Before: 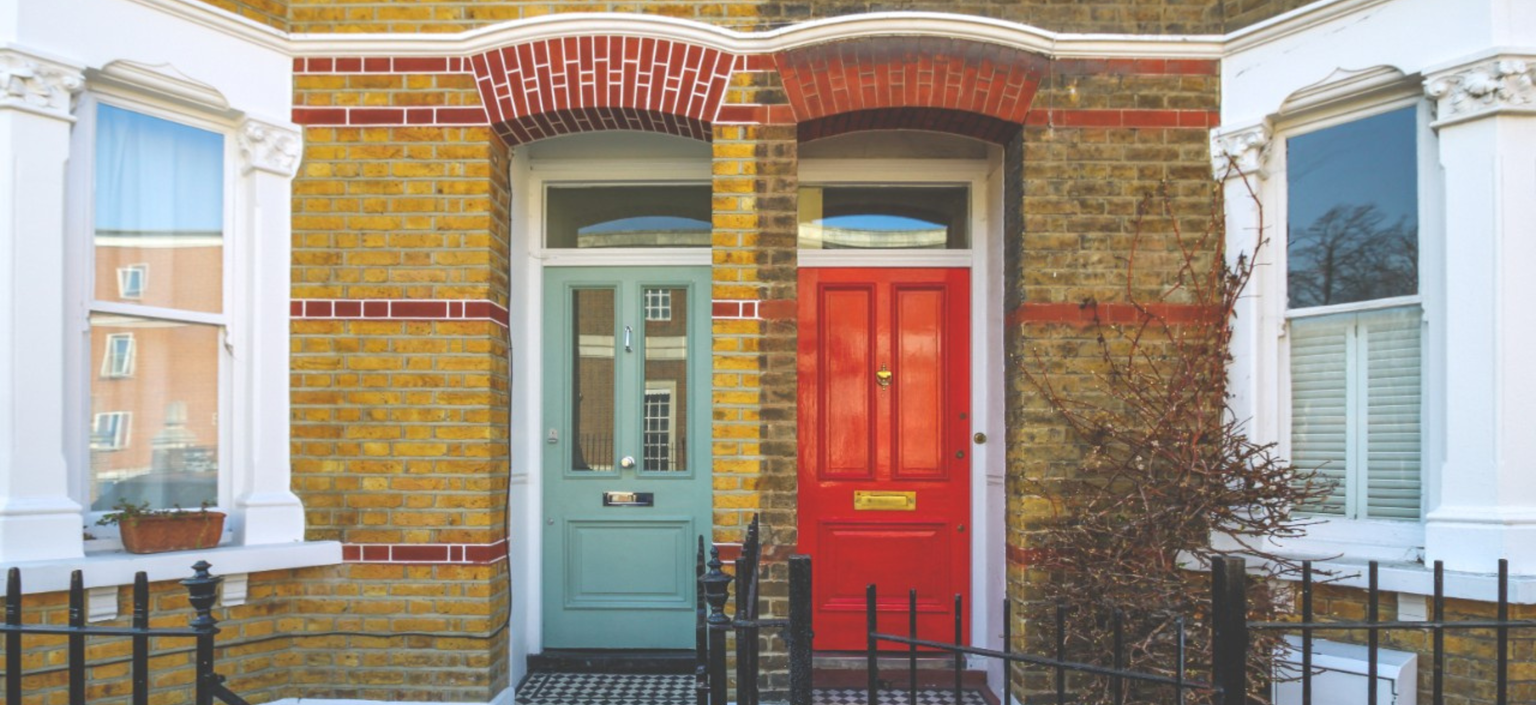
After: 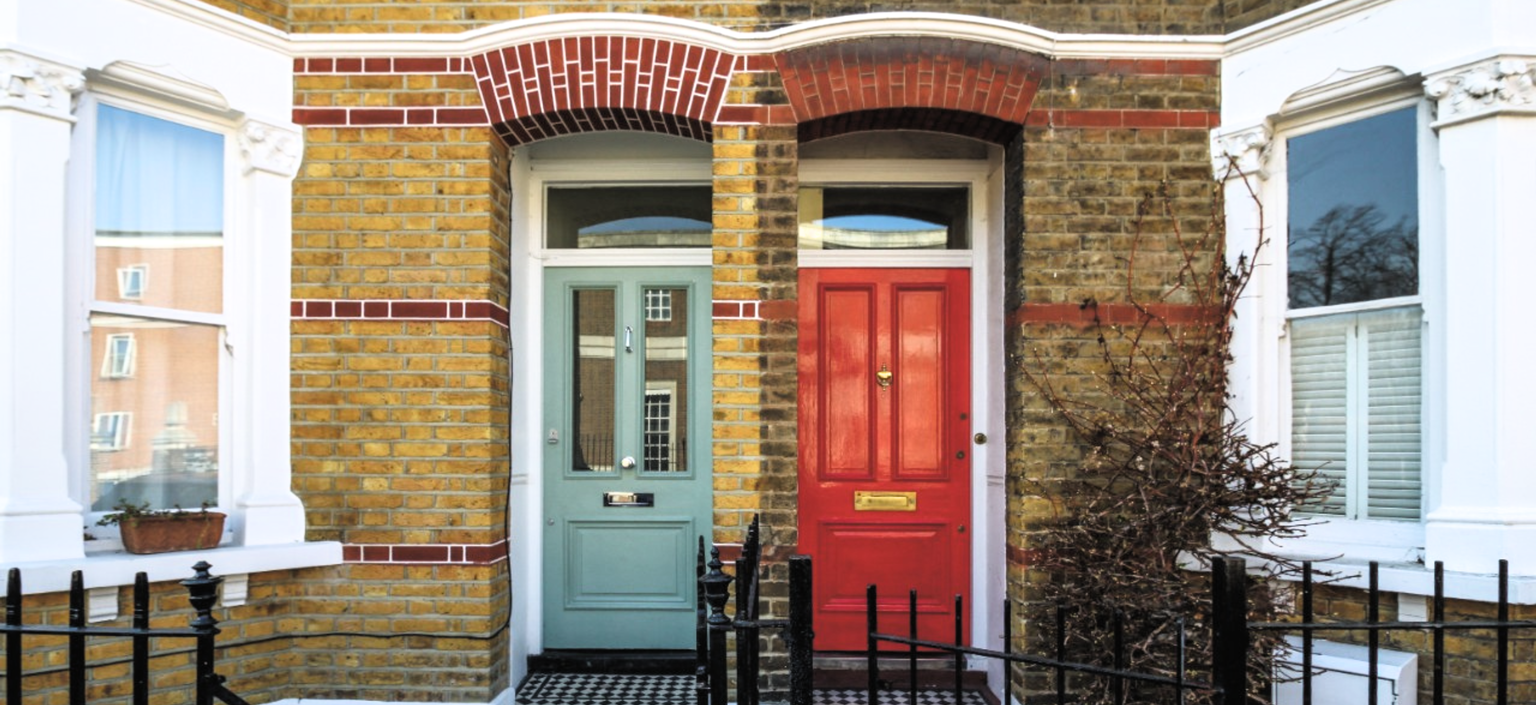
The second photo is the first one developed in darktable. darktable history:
exposure: exposure -0.21 EV
filmic rgb: black relative exposure -3.63 EV, white relative exposure 2.16 EV, hardness 3.62
